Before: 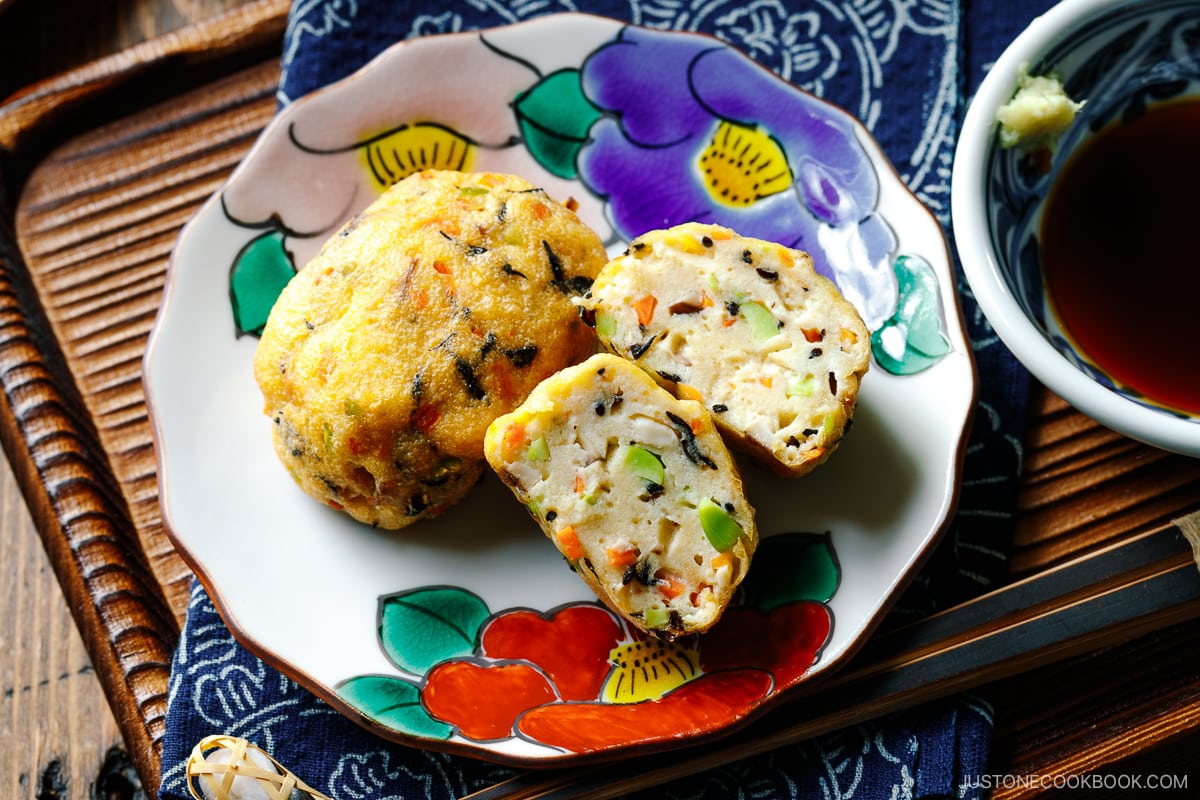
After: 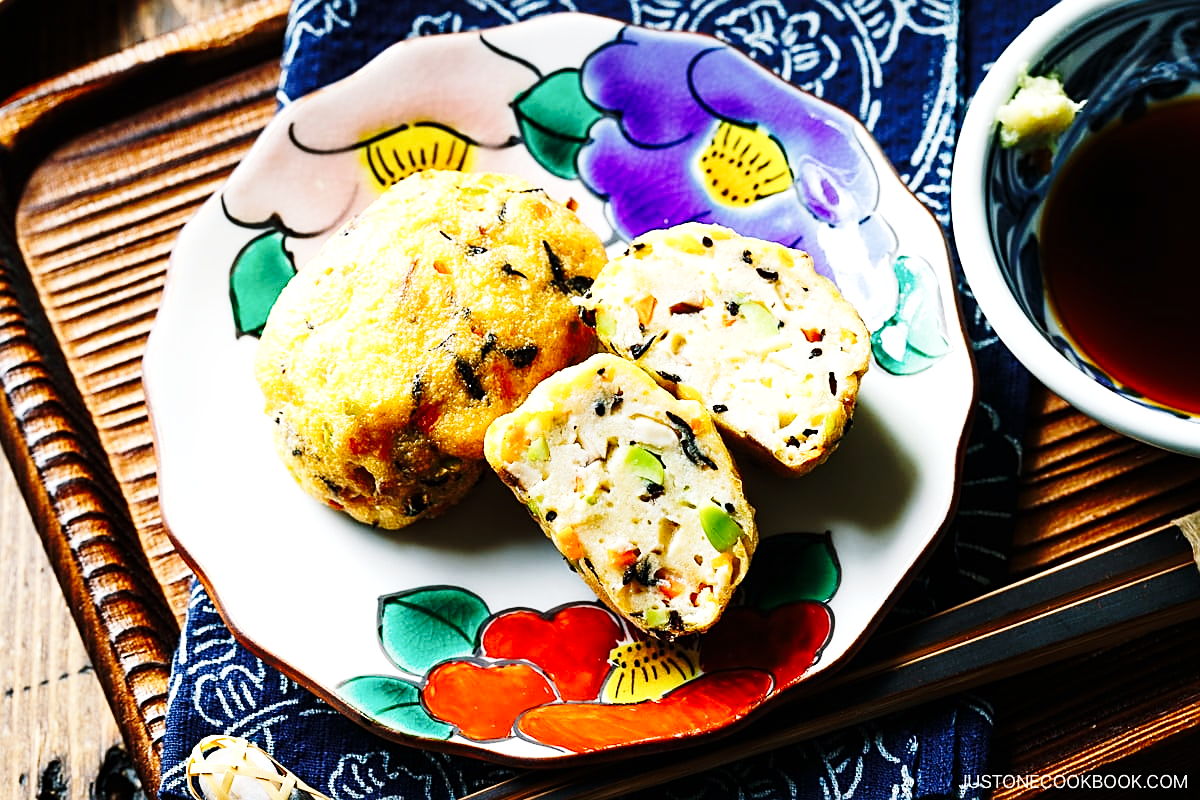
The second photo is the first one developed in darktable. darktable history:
sharpen: amount 0.478
tone equalizer: -8 EV -0.417 EV, -7 EV -0.389 EV, -6 EV -0.333 EV, -5 EV -0.222 EV, -3 EV 0.222 EV, -2 EV 0.333 EV, -1 EV 0.389 EV, +0 EV 0.417 EV, edges refinement/feathering 500, mask exposure compensation -1.57 EV, preserve details no
base curve: curves: ch0 [(0, 0) (0.028, 0.03) (0.121, 0.232) (0.46, 0.748) (0.859, 0.968) (1, 1)], preserve colors none
